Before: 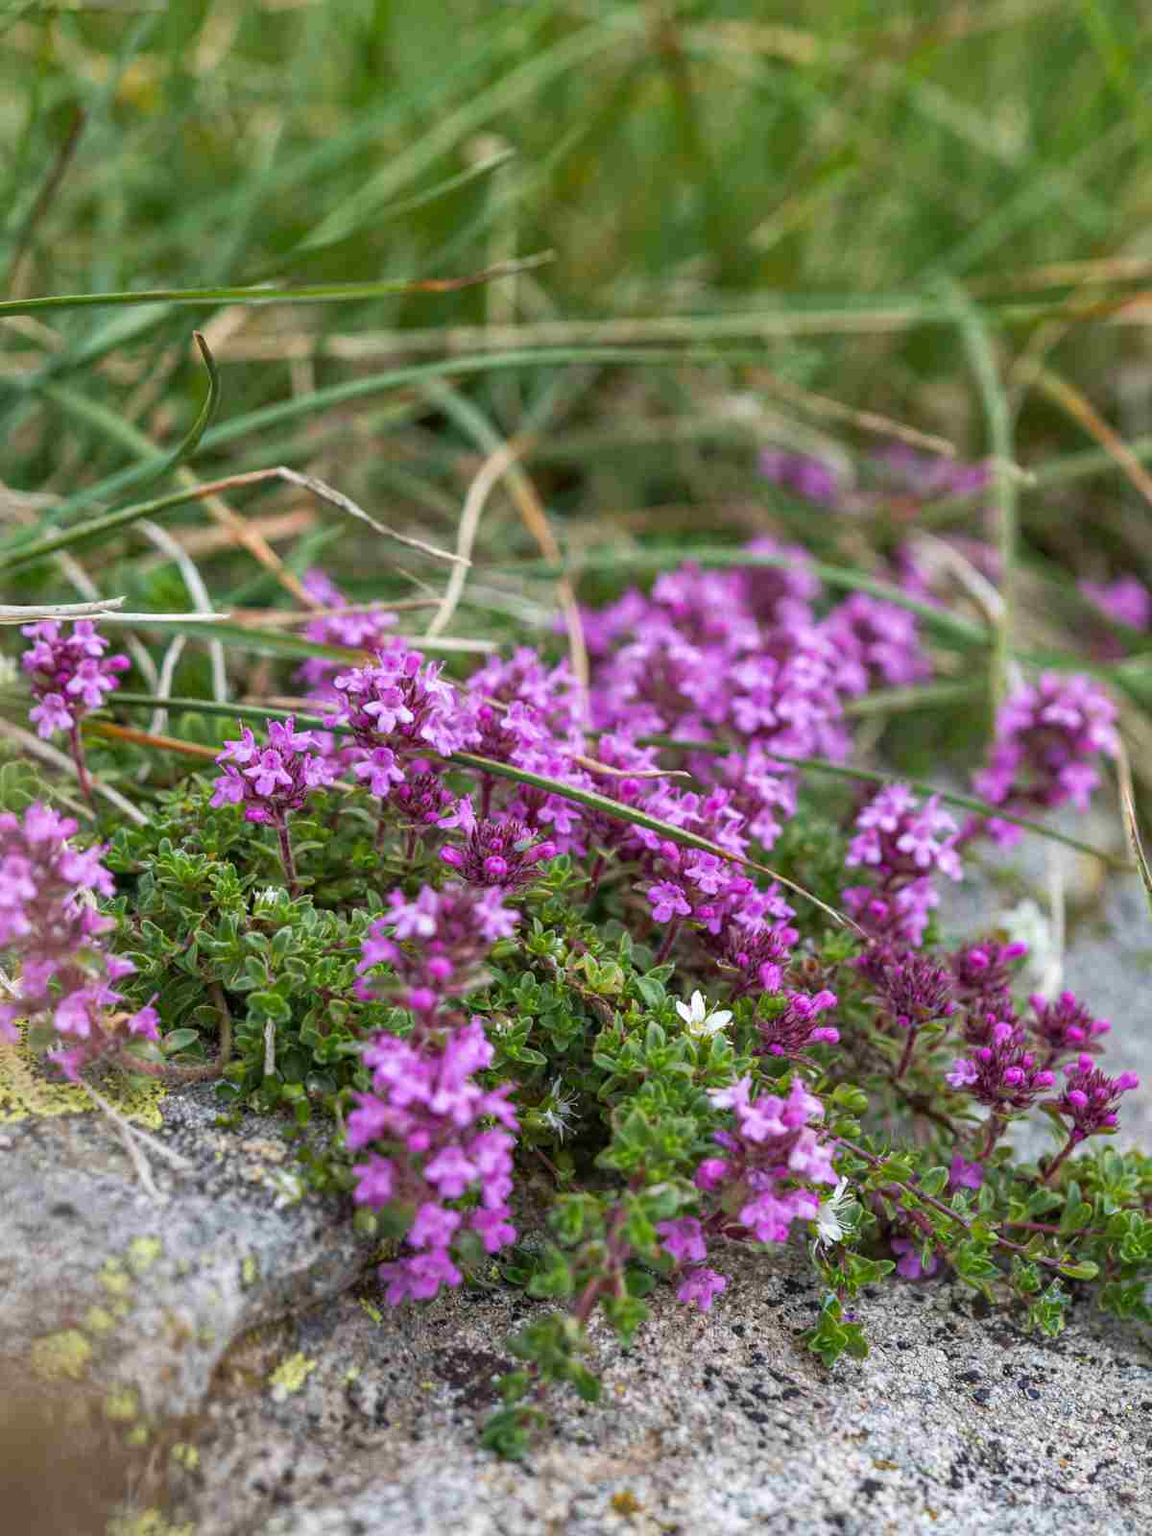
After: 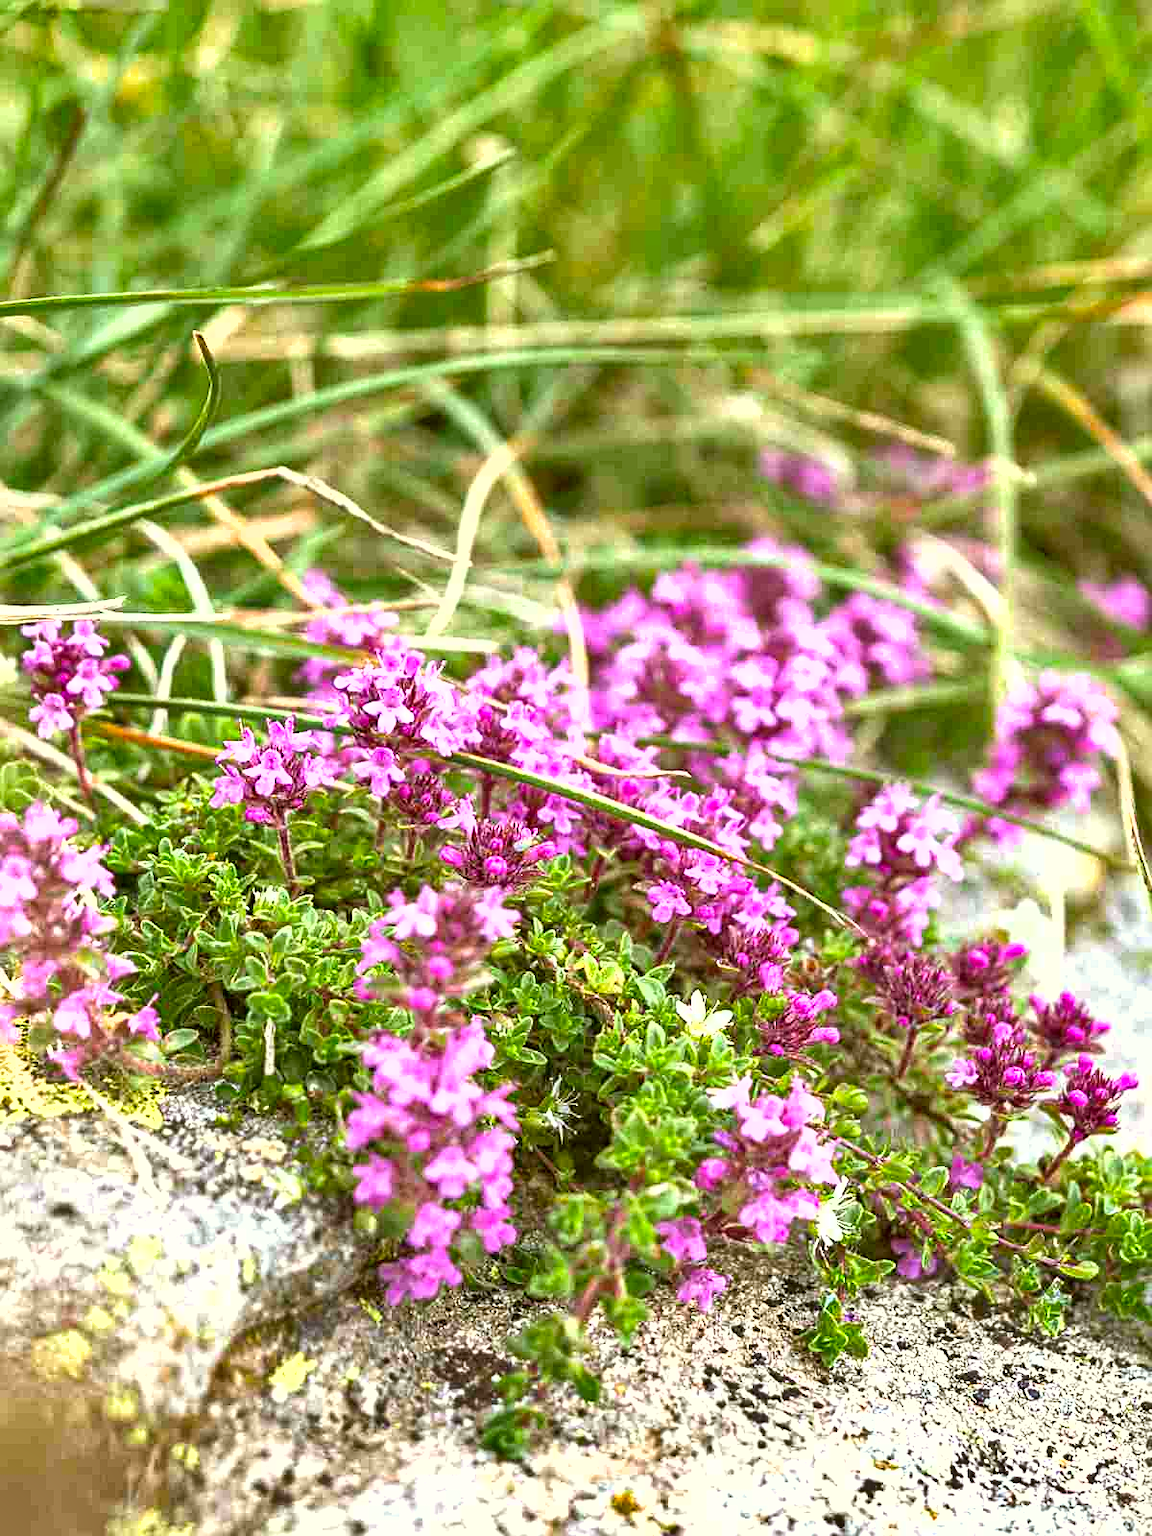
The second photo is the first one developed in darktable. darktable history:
color correction: highlights a* -1.43, highlights b* 10.12, shadows a* 0.395, shadows b* 19.35
levels: levels [0, 0.498, 0.996]
exposure: black level correction 0, exposure 1.3 EV, compensate exposure bias true, compensate highlight preservation false
tone equalizer: on, module defaults
shadows and highlights: low approximation 0.01, soften with gaussian
sharpen: on, module defaults
